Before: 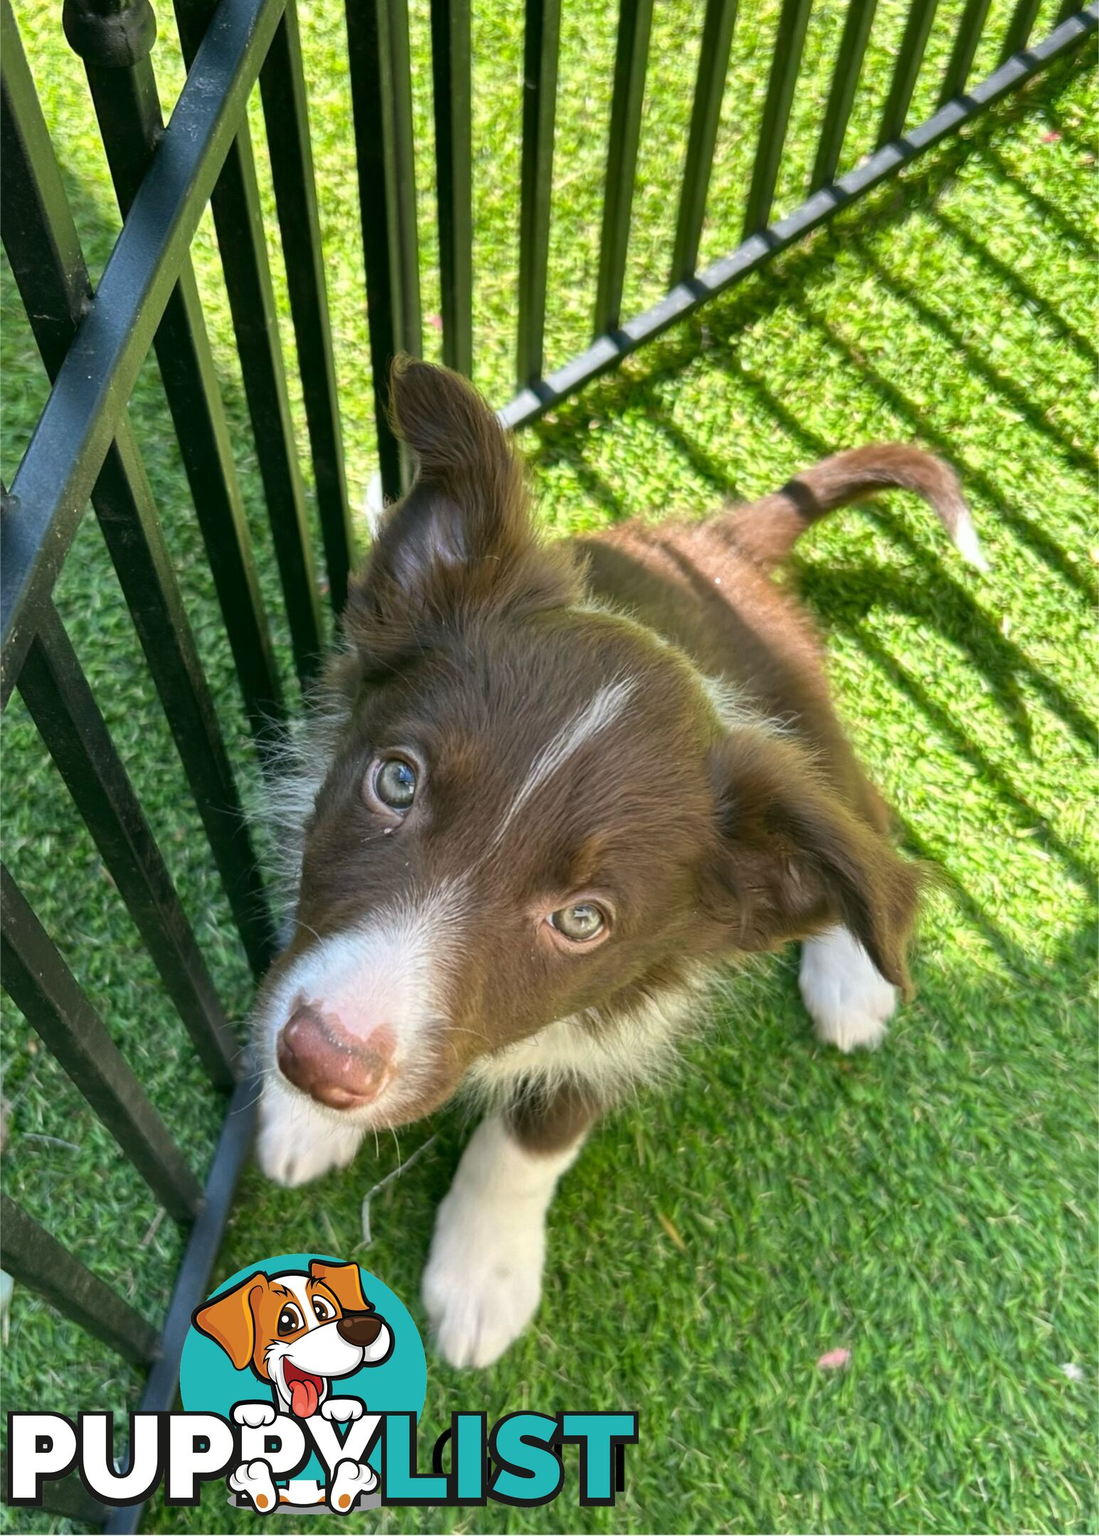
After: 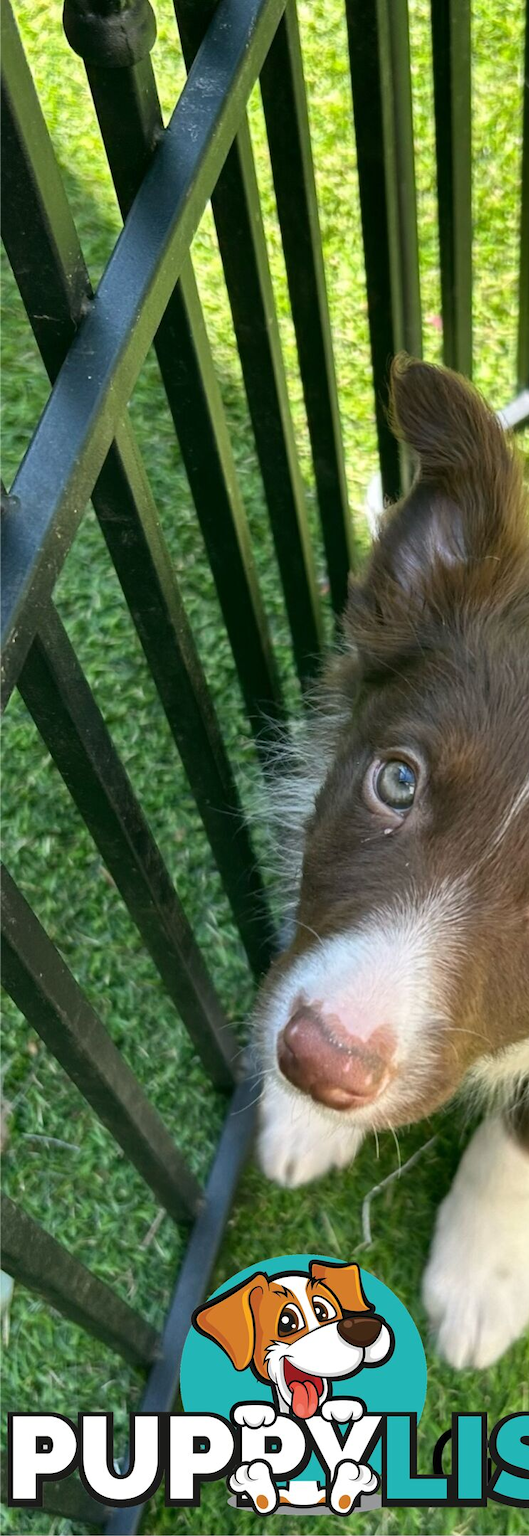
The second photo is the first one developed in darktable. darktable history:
crop and rotate: left 0.019%, top 0%, right 51.825%
